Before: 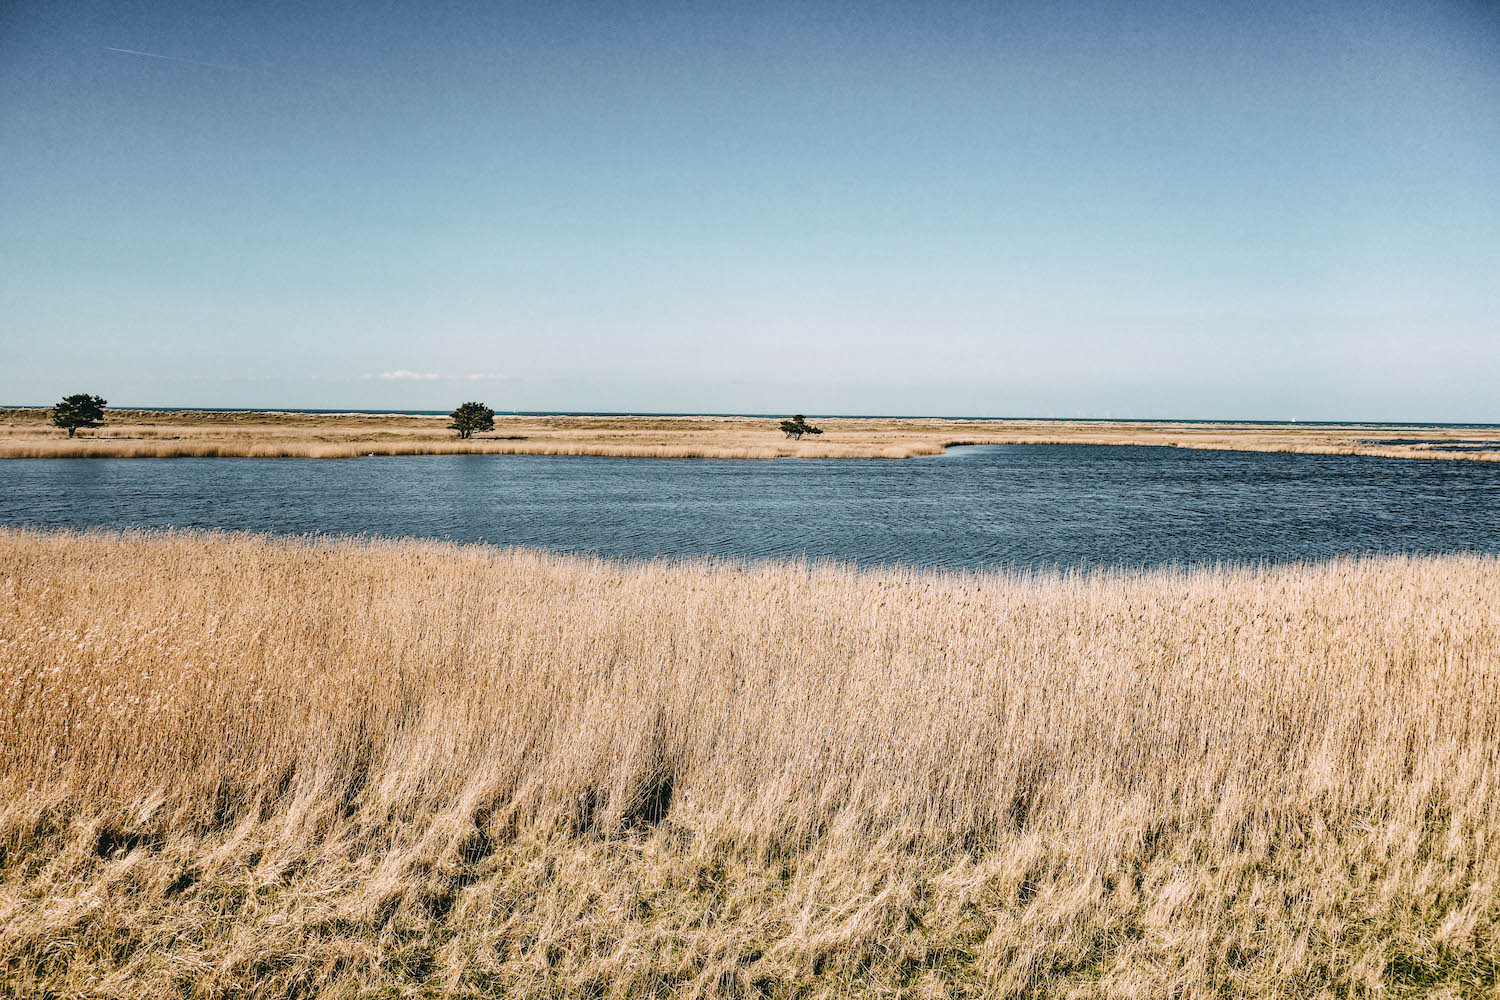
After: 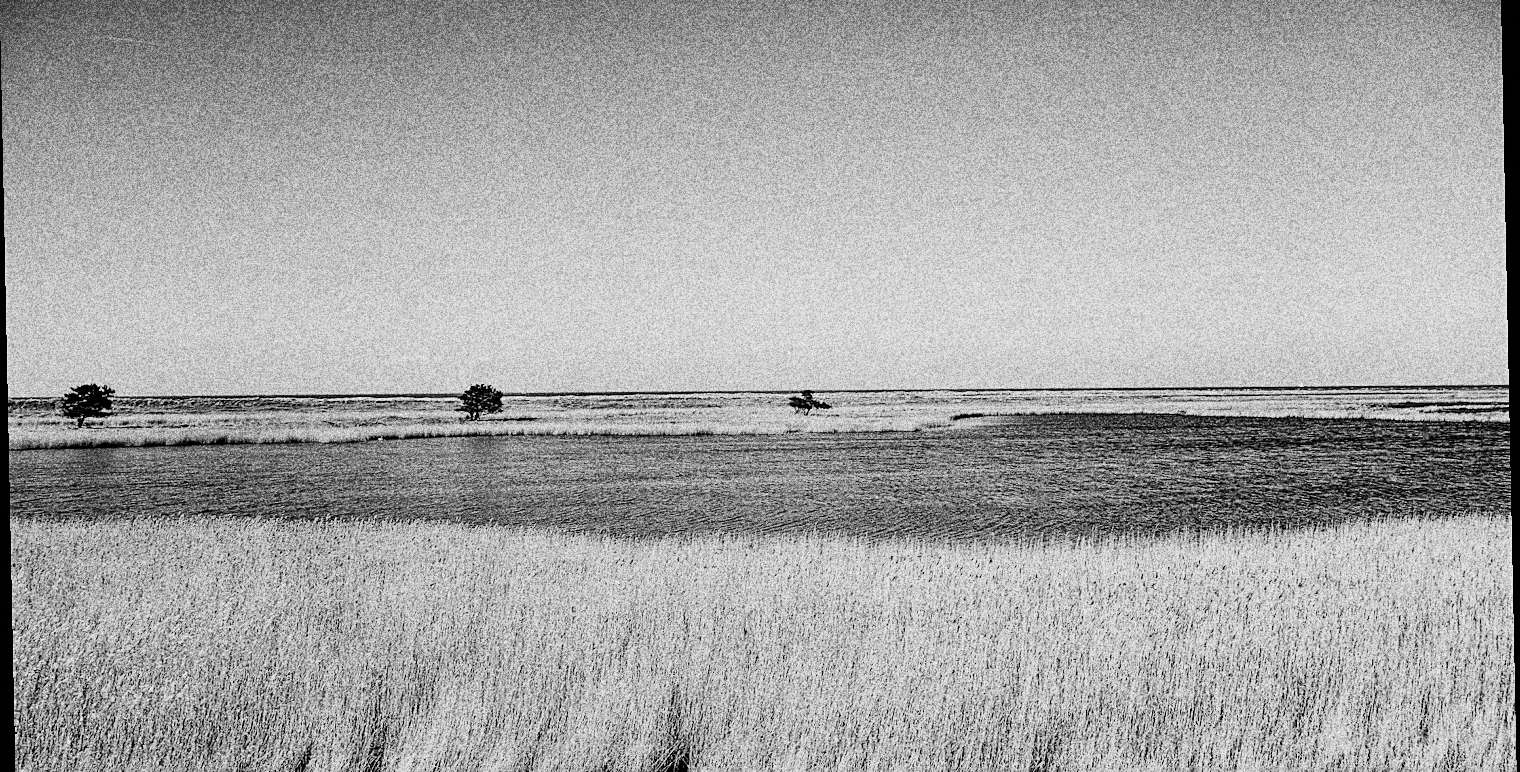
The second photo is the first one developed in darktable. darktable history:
crop: top 3.857%, bottom 21.132%
sharpen: on, module defaults
rotate and perspective: rotation -1.17°, automatic cropping off
monochrome: on, module defaults
filmic rgb: black relative exposure -5 EV, hardness 2.88, contrast 1.4, highlights saturation mix -20%
exposure: compensate highlight preservation false
grain: coarseness 30.02 ISO, strength 100%
